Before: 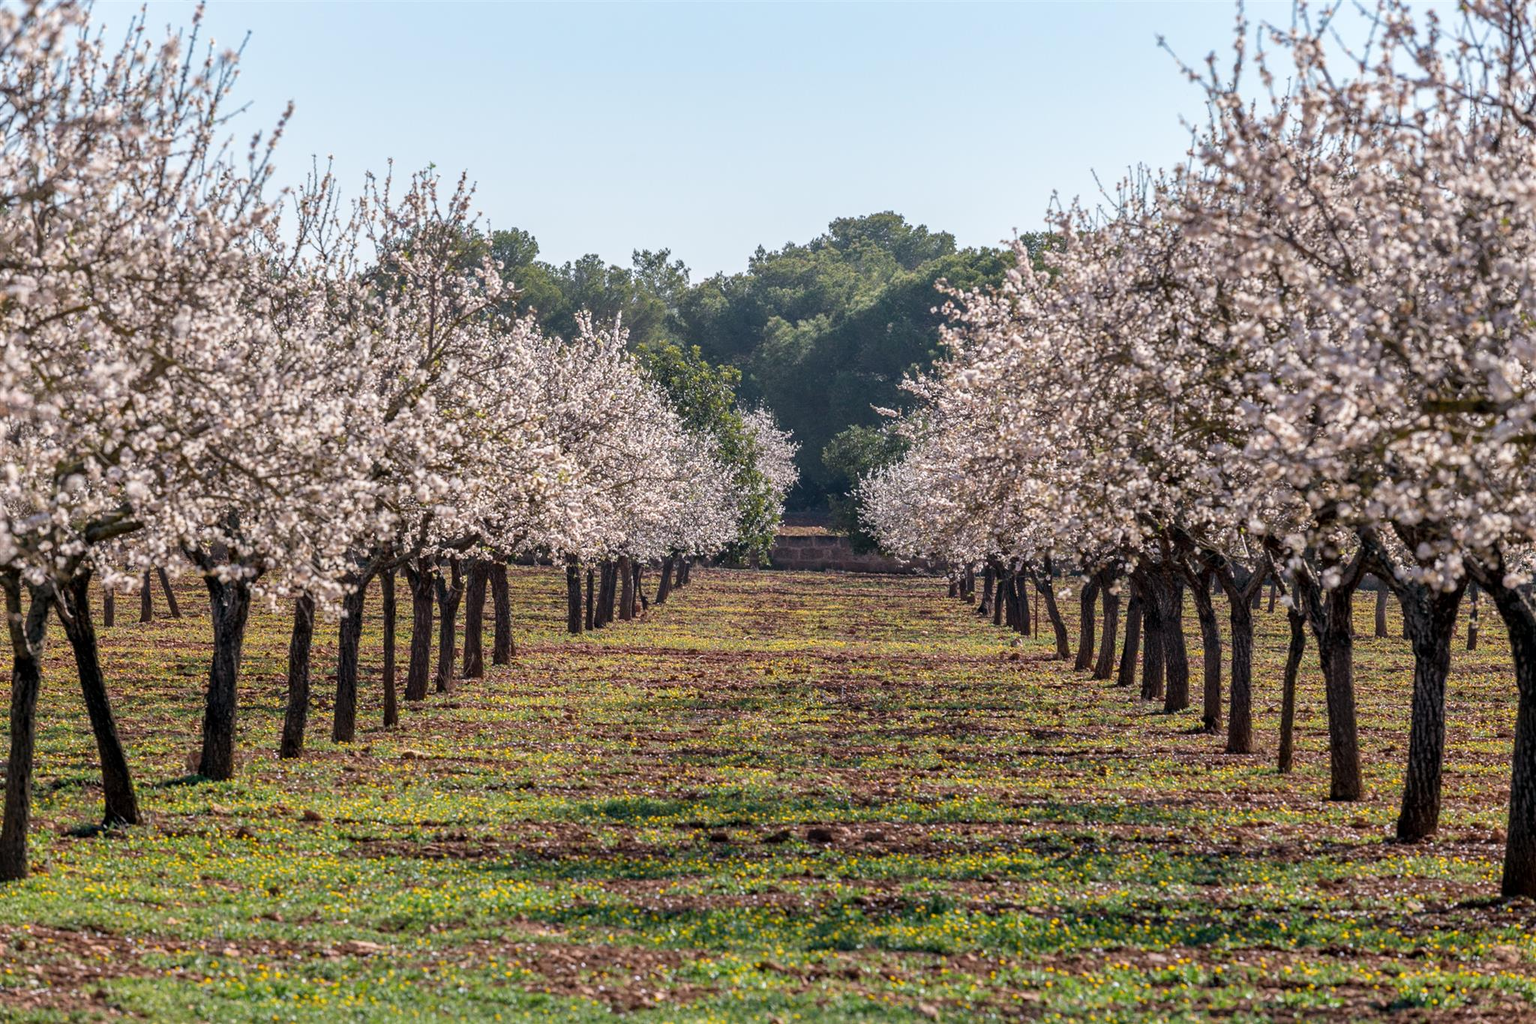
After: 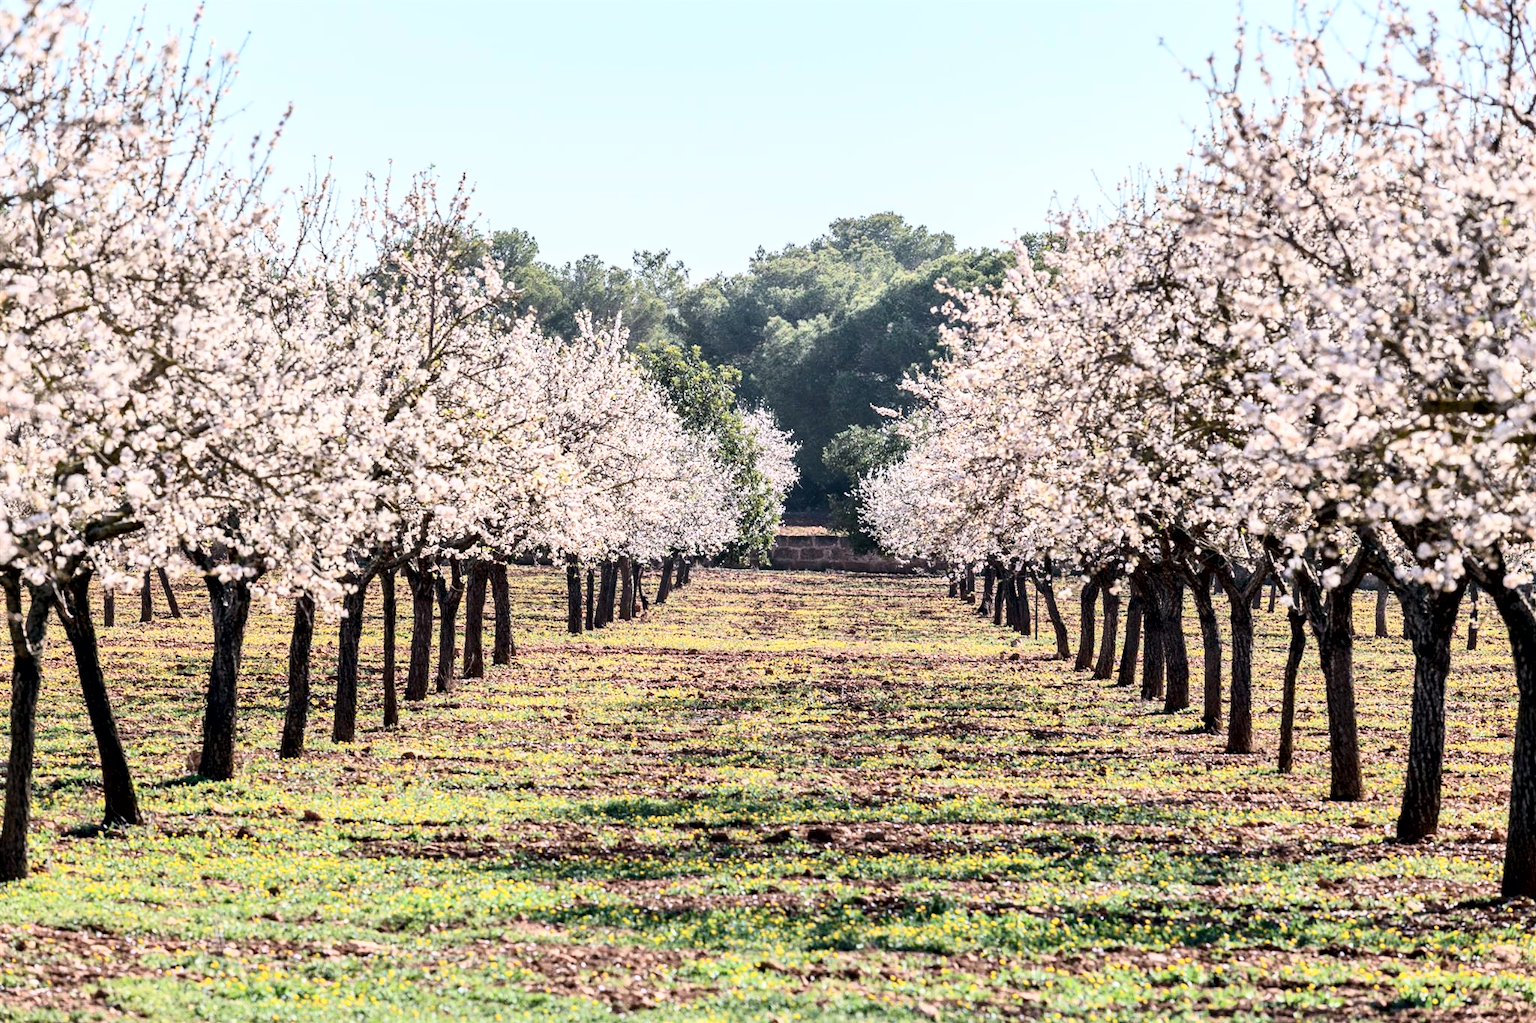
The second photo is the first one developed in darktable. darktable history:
contrast equalizer: y [[0.6 ×6], [0.55 ×6], [0 ×6], [0 ×6], [0 ×6]], mix 0.295
tone curve: curves: ch0 [(0, 0) (0.003, 0.003) (0.011, 0.013) (0.025, 0.028) (0.044, 0.05) (0.069, 0.078) (0.1, 0.113) (0.136, 0.153) (0.177, 0.2) (0.224, 0.271) (0.277, 0.374) (0.335, 0.47) (0.399, 0.574) (0.468, 0.688) (0.543, 0.79) (0.623, 0.859) (0.709, 0.919) (0.801, 0.957) (0.898, 0.978) (1, 1)], color space Lab, independent channels, preserve colors none
